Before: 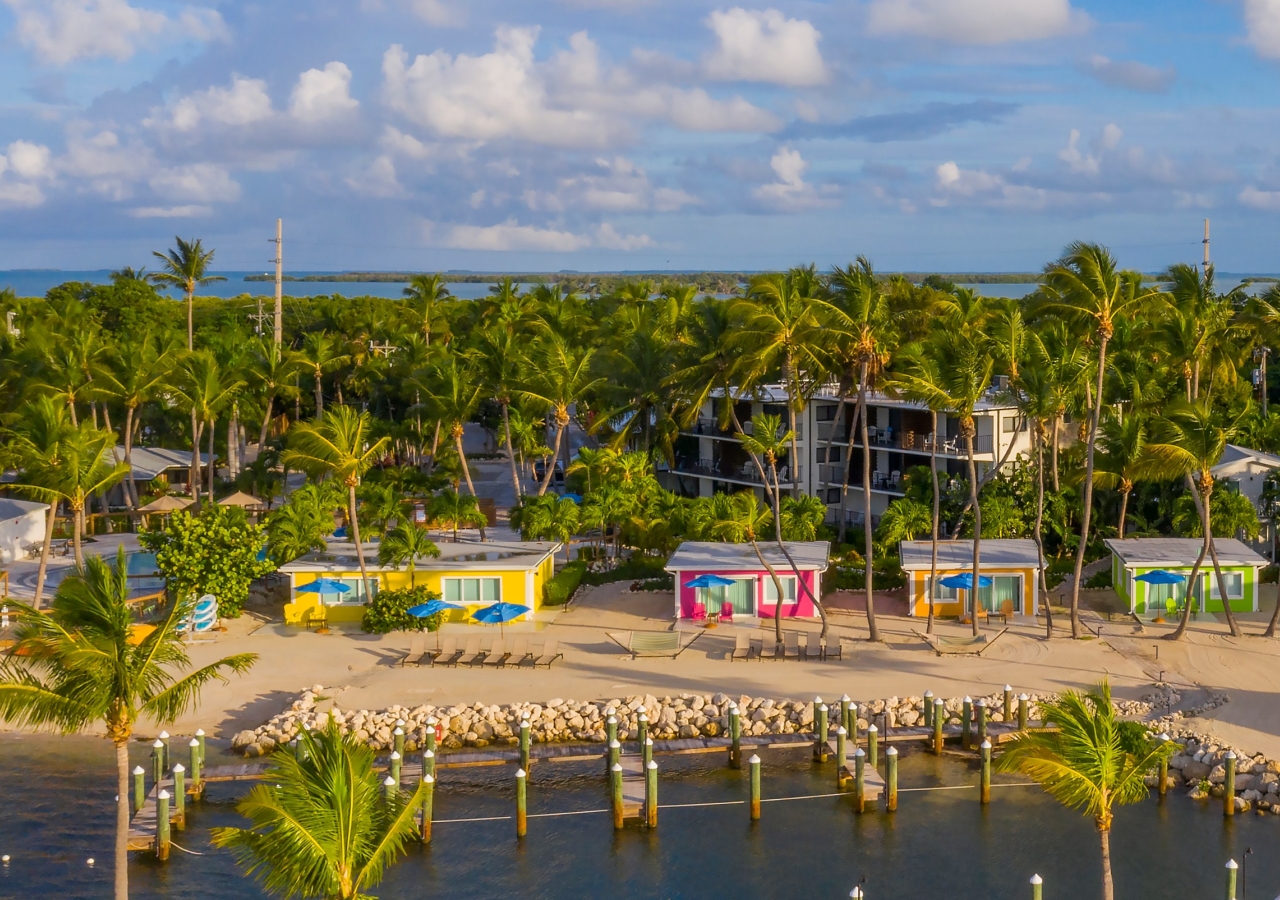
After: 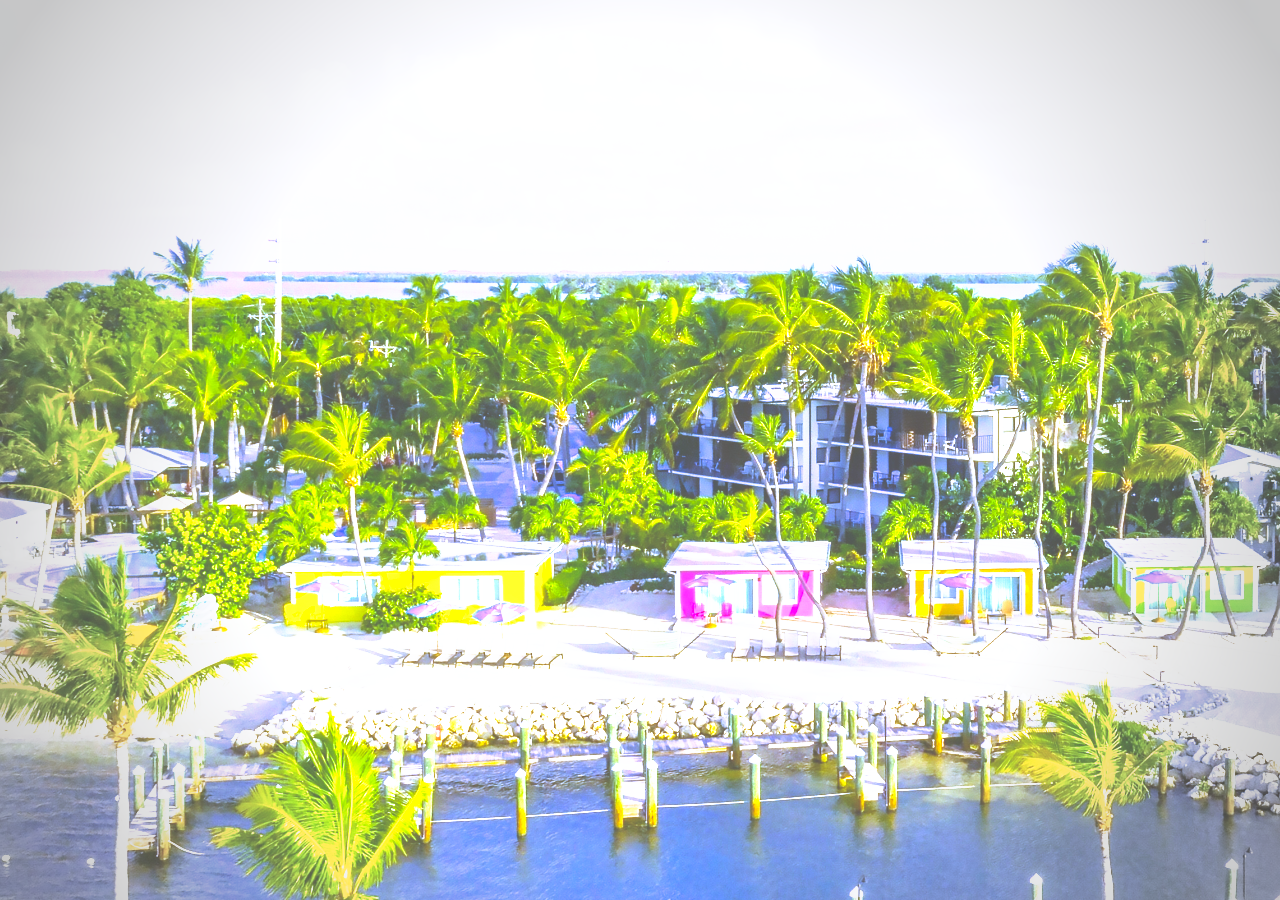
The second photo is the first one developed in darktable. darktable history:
vignetting: fall-off start 67.15%, brightness -0.442, saturation -0.691, width/height ratio 1.011, unbound false
white balance: red 0.766, blue 1.537
exposure: black level correction -0.023, exposure 1.397 EV, compensate highlight preservation false
tone curve: curves: ch0 [(0, 0) (0.003, 0.032) (0.011, 0.036) (0.025, 0.049) (0.044, 0.075) (0.069, 0.112) (0.1, 0.151) (0.136, 0.197) (0.177, 0.241) (0.224, 0.295) (0.277, 0.355) (0.335, 0.429) (0.399, 0.512) (0.468, 0.607) (0.543, 0.702) (0.623, 0.796) (0.709, 0.903) (0.801, 0.987) (0.898, 0.997) (1, 1)], preserve colors none
color balance rgb: perceptual saturation grading › global saturation 25%, global vibrance 20%
